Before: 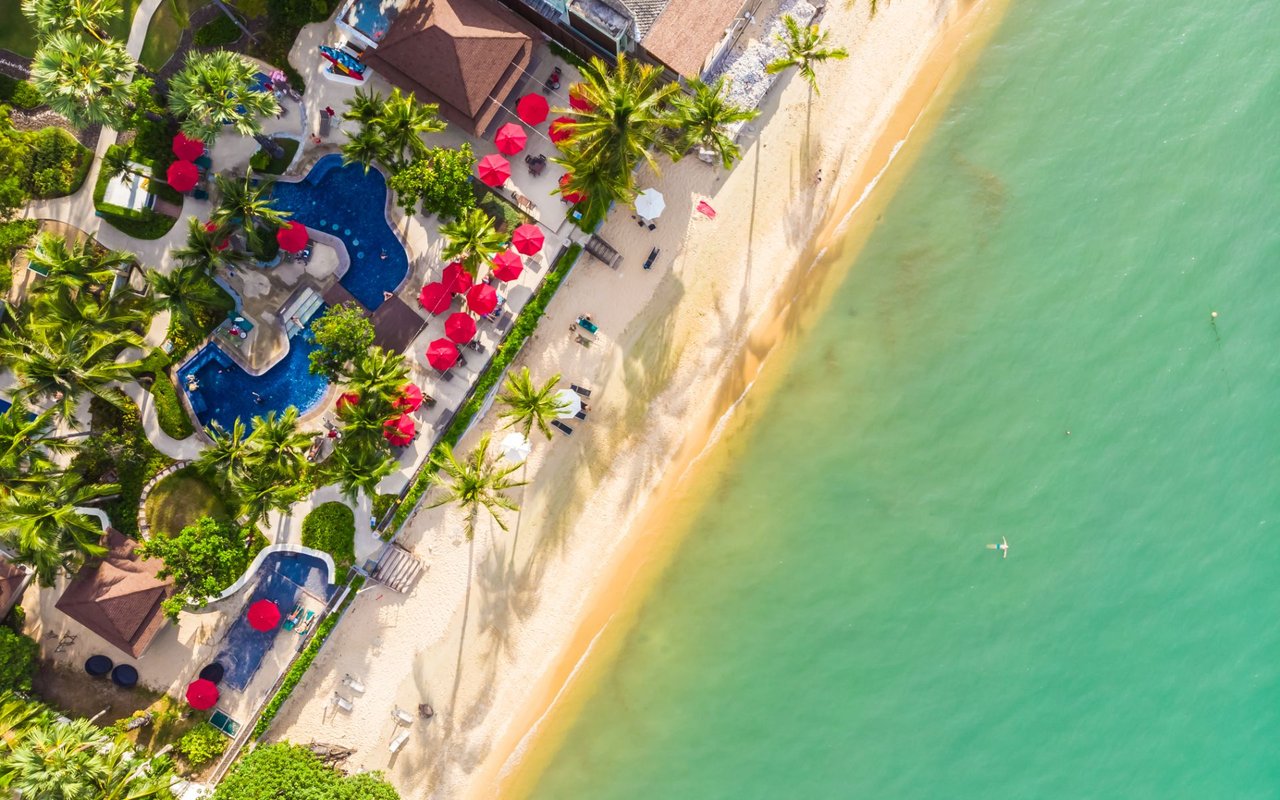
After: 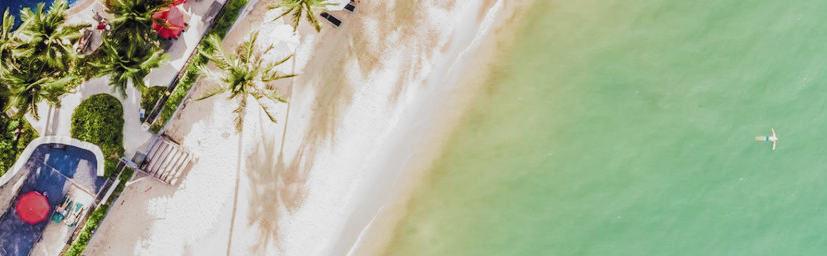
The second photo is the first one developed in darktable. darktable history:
tone equalizer: edges refinement/feathering 500, mask exposure compensation -1.57 EV, preserve details no
local contrast: detail 109%
crop: left 18.07%, top 51.124%, right 17.261%, bottom 16.861%
color balance rgb: power › chroma 1.057%, power › hue 27.54°, perceptual saturation grading › global saturation 0.692%
filmic rgb: black relative exposure -5.09 EV, white relative exposure 3.96 EV, hardness 2.88, contrast 1.297, highlights saturation mix -30.41%, add noise in highlights 0.001, color science v3 (2019), use custom middle-gray values true, contrast in highlights soft
exposure: exposure 0.129 EV, compensate highlight preservation false
